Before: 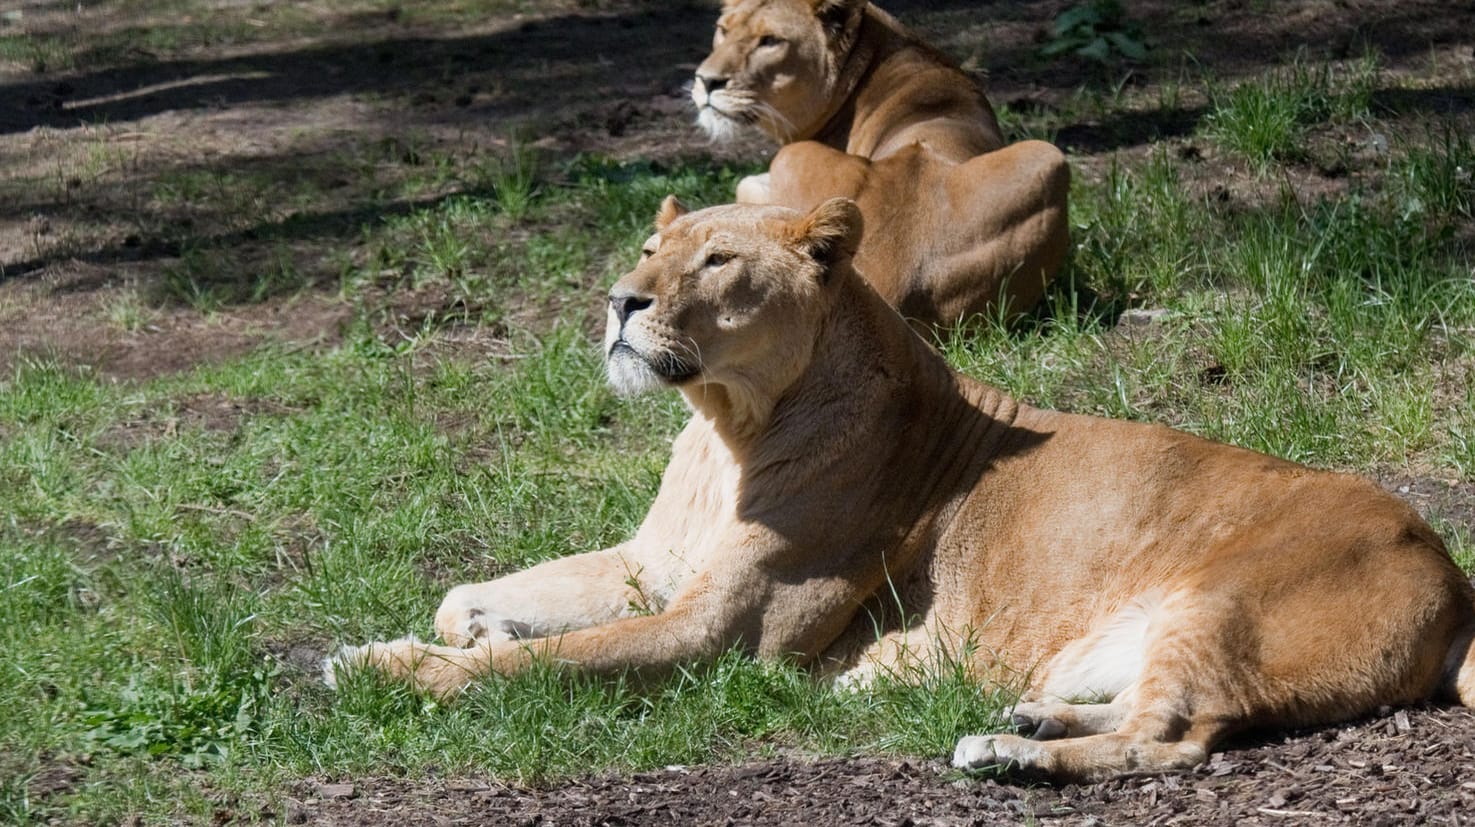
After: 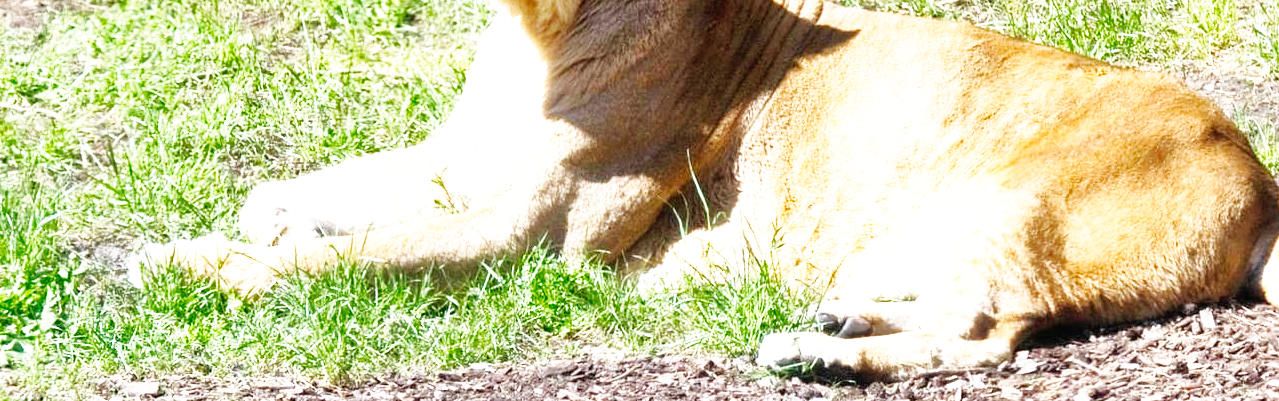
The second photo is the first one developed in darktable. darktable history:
exposure: black level correction 0, exposure 1.174 EV, compensate exposure bias true, compensate highlight preservation false
crop and rotate: left 13.241%, top 48.66%, bottom 2.838%
base curve: curves: ch0 [(0, 0) (0.007, 0.004) (0.027, 0.03) (0.046, 0.07) (0.207, 0.54) (0.442, 0.872) (0.673, 0.972) (1, 1)], preserve colors none
color correction: highlights b* 0.065, saturation 0.993
shadows and highlights: on, module defaults
